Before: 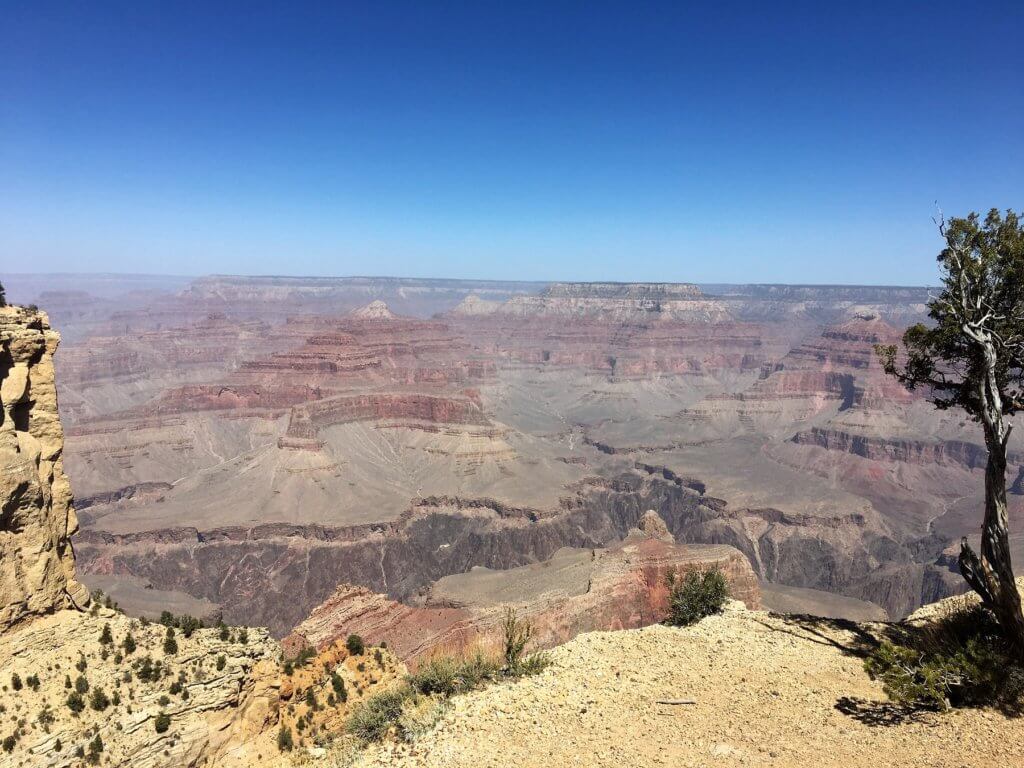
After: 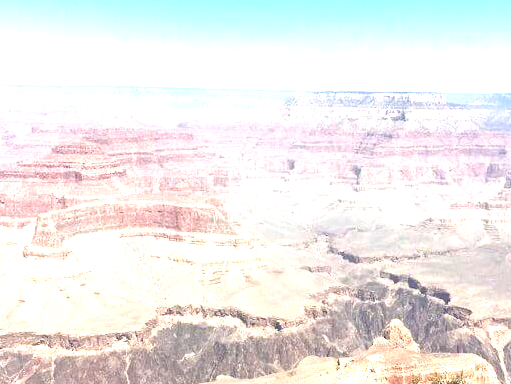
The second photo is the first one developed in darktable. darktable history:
white balance: red 1, blue 1
exposure: black level correction 0, exposure 1.741 EV, compensate exposure bias true, compensate highlight preservation false
crop: left 25%, top 25%, right 25%, bottom 25%
